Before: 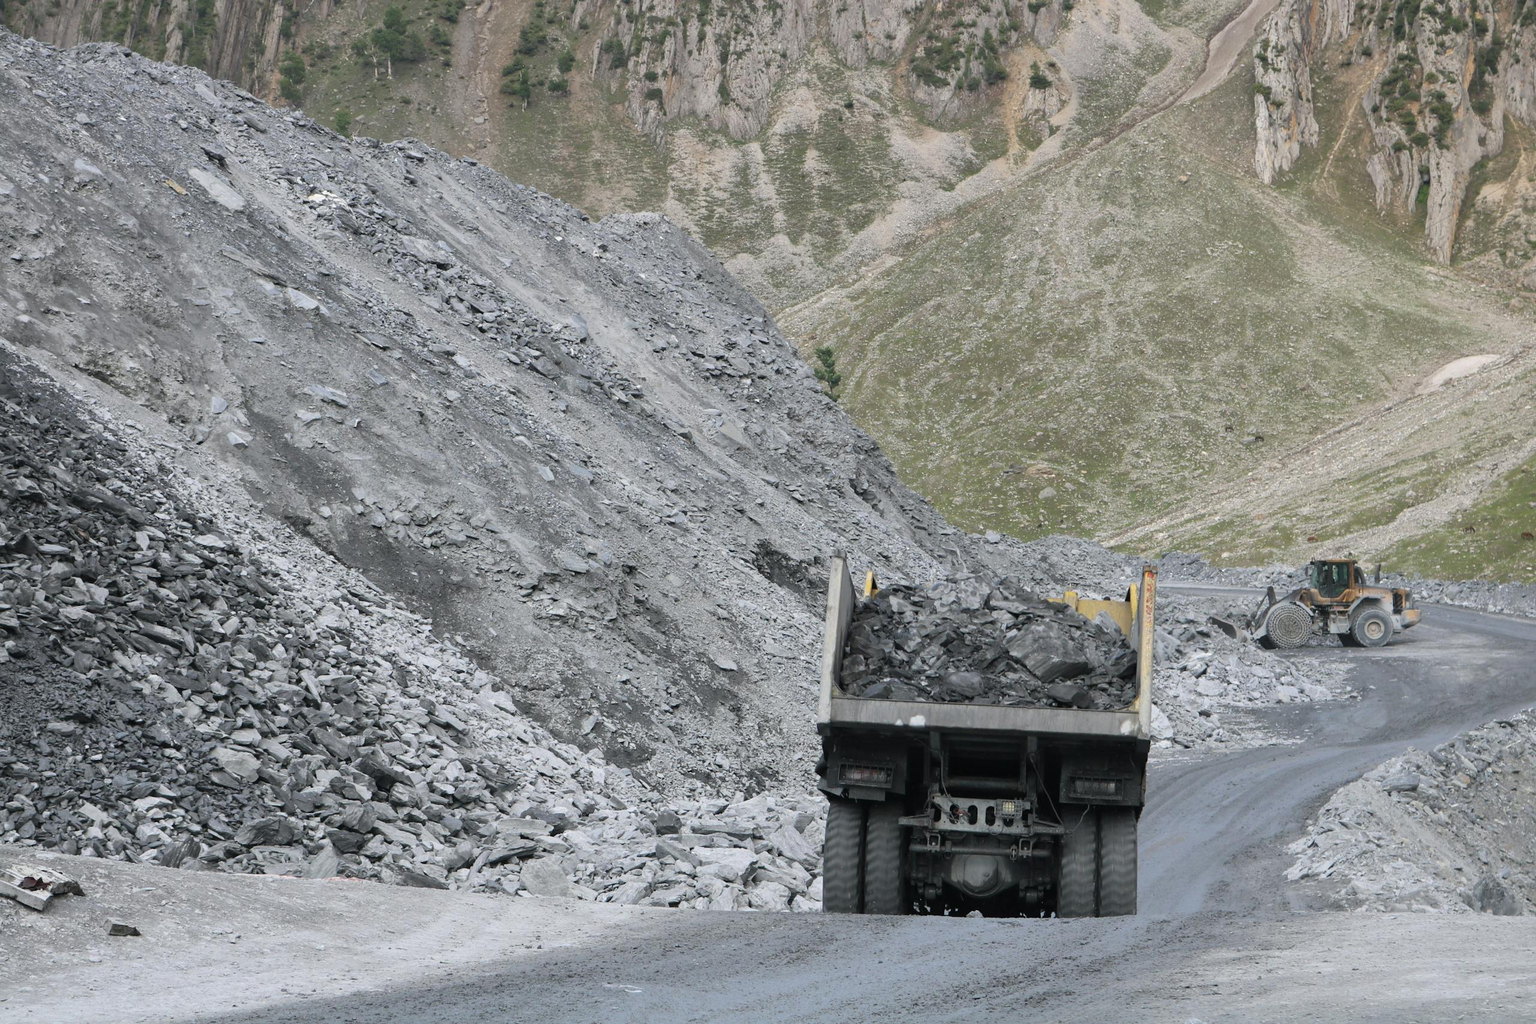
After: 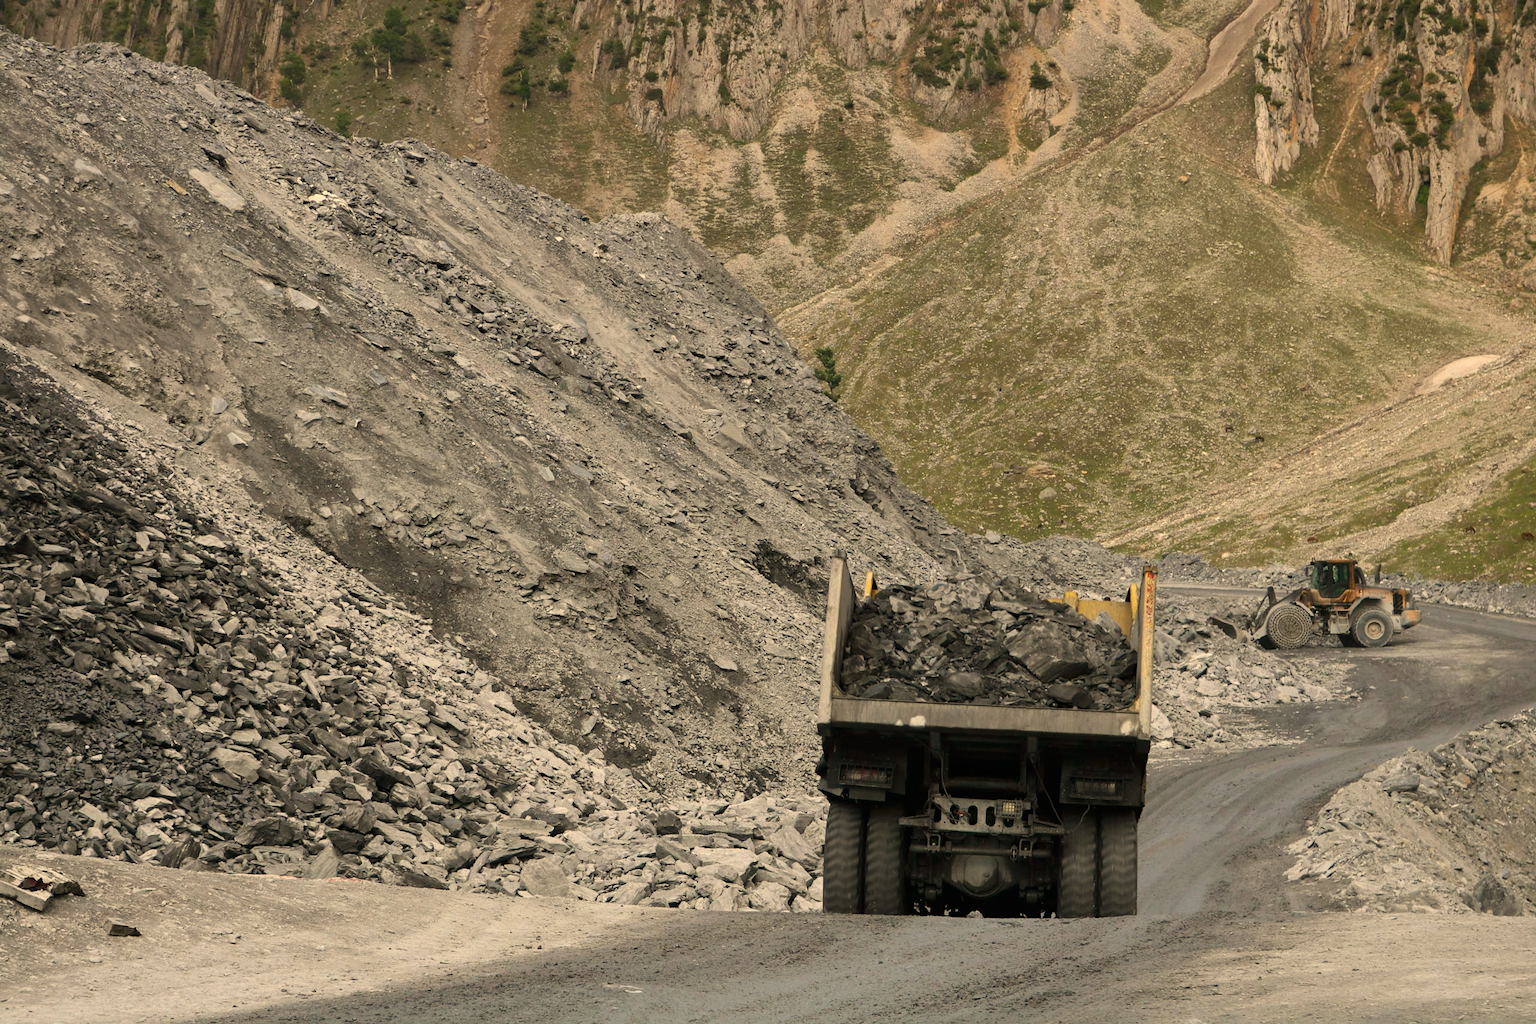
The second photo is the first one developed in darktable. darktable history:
contrast brightness saturation: contrast 0.07, brightness -0.14, saturation 0.11
white balance: red 1.123, blue 0.83
